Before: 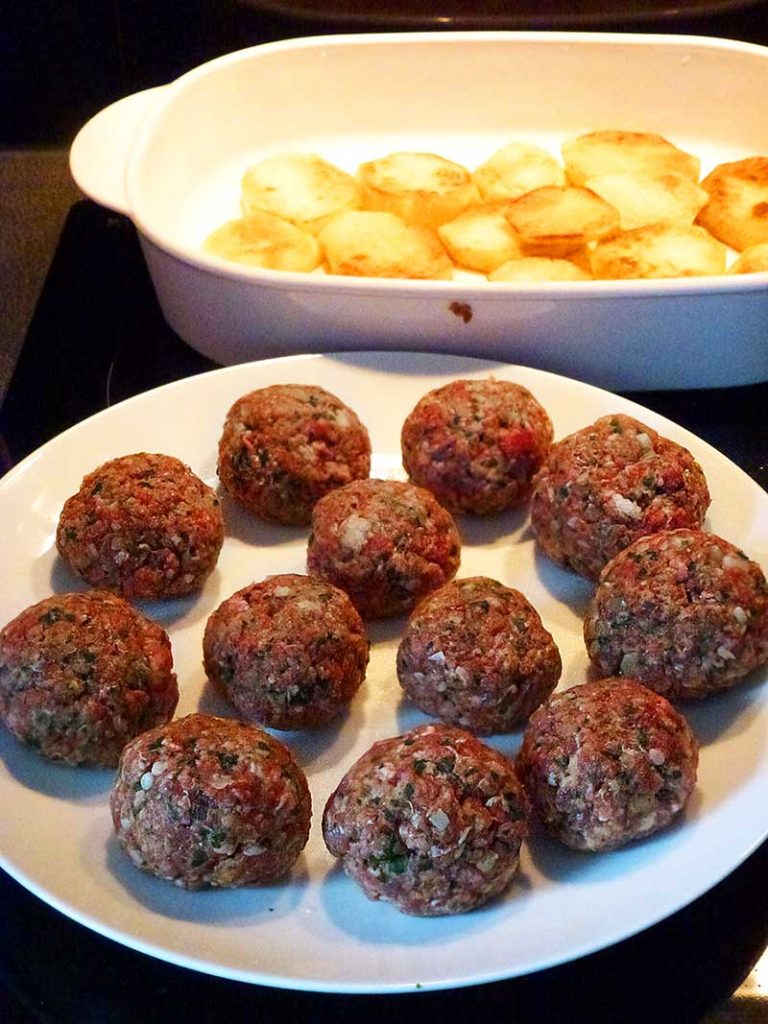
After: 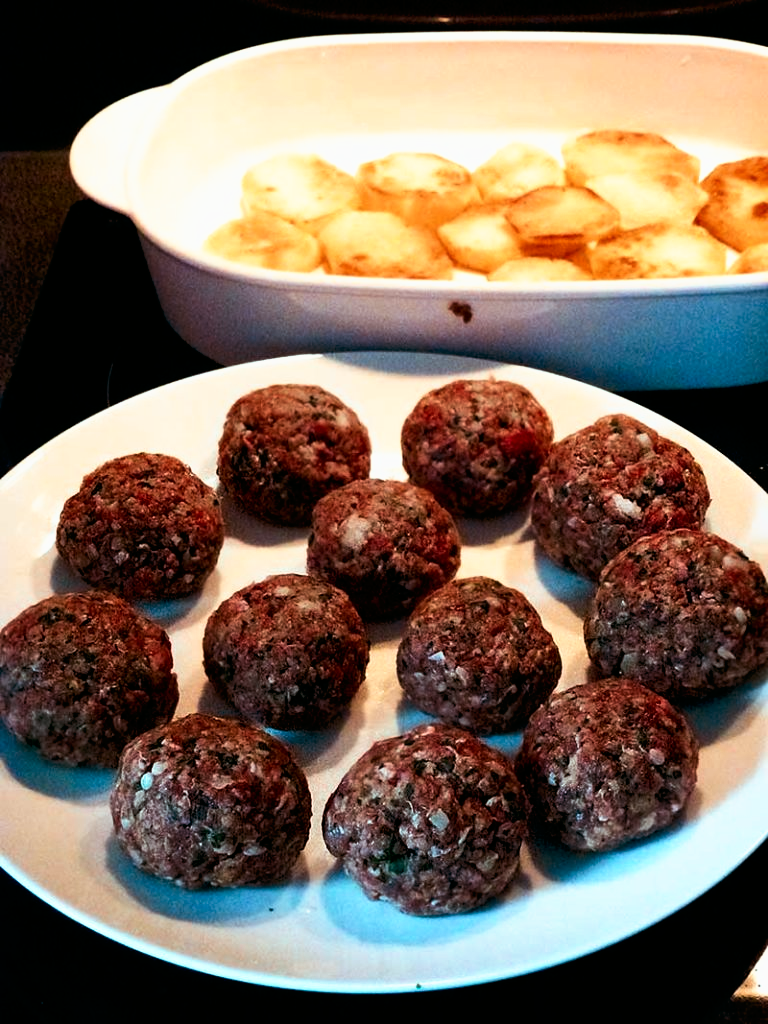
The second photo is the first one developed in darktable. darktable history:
color look up table: target L [88.56, 79.23, 67.41, 64.98, 51.47, 34.05, 198.16, 92.87, 90.31, 75.92, 72.6, 79.91, 64.22, 63.9, 63.77, 65.76, 54.19, 46.92, 49.72, 45.99, 35.88, 29.41, 85.87, 80.45, 80.4, 74.72, 53.17, 49.12, 49.66, 52.49, 44.62, 33.33, 26.6, 23.32, 23.91, 20.75, 17.67, 13.74, 11.53, 10.37, 81.47, 82.08, 81.11, 81.32, 81.32, 72.46, 66.29, 52.6, 45.04], target a [-9.023, -6.762, -17.91, -47.12, -39.51, -11, 0, -0.001, -9.677, 12.08, 11.6, -2.538, 35.97, 26.69, 15.95, -4.721, 36.41, 43.74, 41.02, 40.46, 35.56, 11.34, -9.62, -2.844, -6.696, -6.245, 0.883, 36.85, 21.18, -7.899, -0.645, 5.457, -0.971, 10.55, 10.62, -3.02, -3.873, -3.789, -4.414, -9.623, -8.969, -15.25, -9.604, -12.38, -11.42, -40.2, -27.08, -17.97, -11.81], target b [-3.768, -3.198, 42.22, 16.54, 20.37, 13.63, 0.001, 0.005, -3.476, 61.04, 58.57, -2.038, 52.78, 54.63, 11.96, -2.727, 47.31, 29.2, 5.564, 21.68, 24.18, 10.94, -3.357, -2.778, -3.471, -2.699, -23.27, -4.045, -22.71, -43.88, -1.824, -42.48, -2.115, -9.452, -37.38, -0.792, -2.013, -1.913, -1.031, -1.773, -4.288, -7.886, -5.514, -6.34, -8.586, -9.902, -28.22, -29.3, -24.68], num patches 49
tone curve: curves: ch0 [(0, 0) (0.003, 0) (0.011, 0.001) (0.025, 0.003) (0.044, 0.004) (0.069, 0.007) (0.1, 0.01) (0.136, 0.033) (0.177, 0.082) (0.224, 0.141) (0.277, 0.208) (0.335, 0.282) (0.399, 0.363) (0.468, 0.451) (0.543, 0.545) (0.623, 0.647) (0.709, 0.756) (0.801, 0.87) (0.898, 0.972) (1, 1)], preserve colors none
